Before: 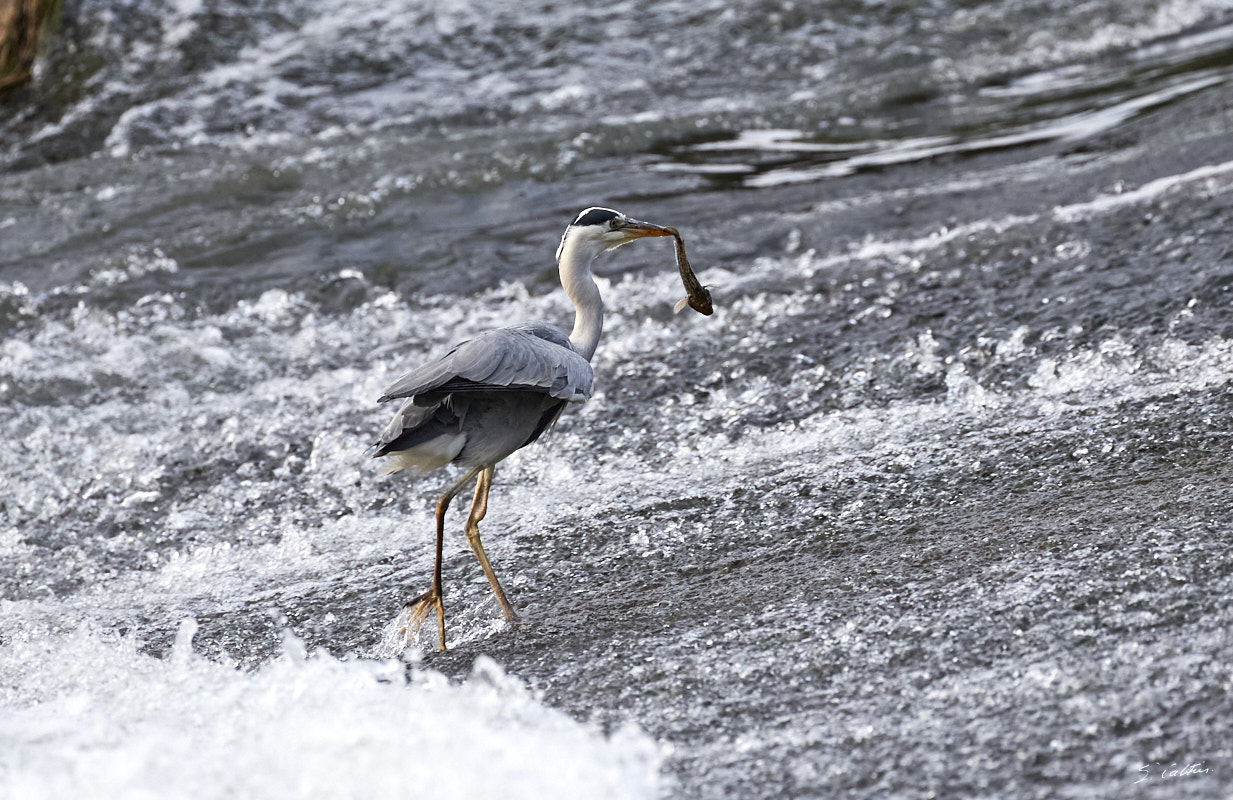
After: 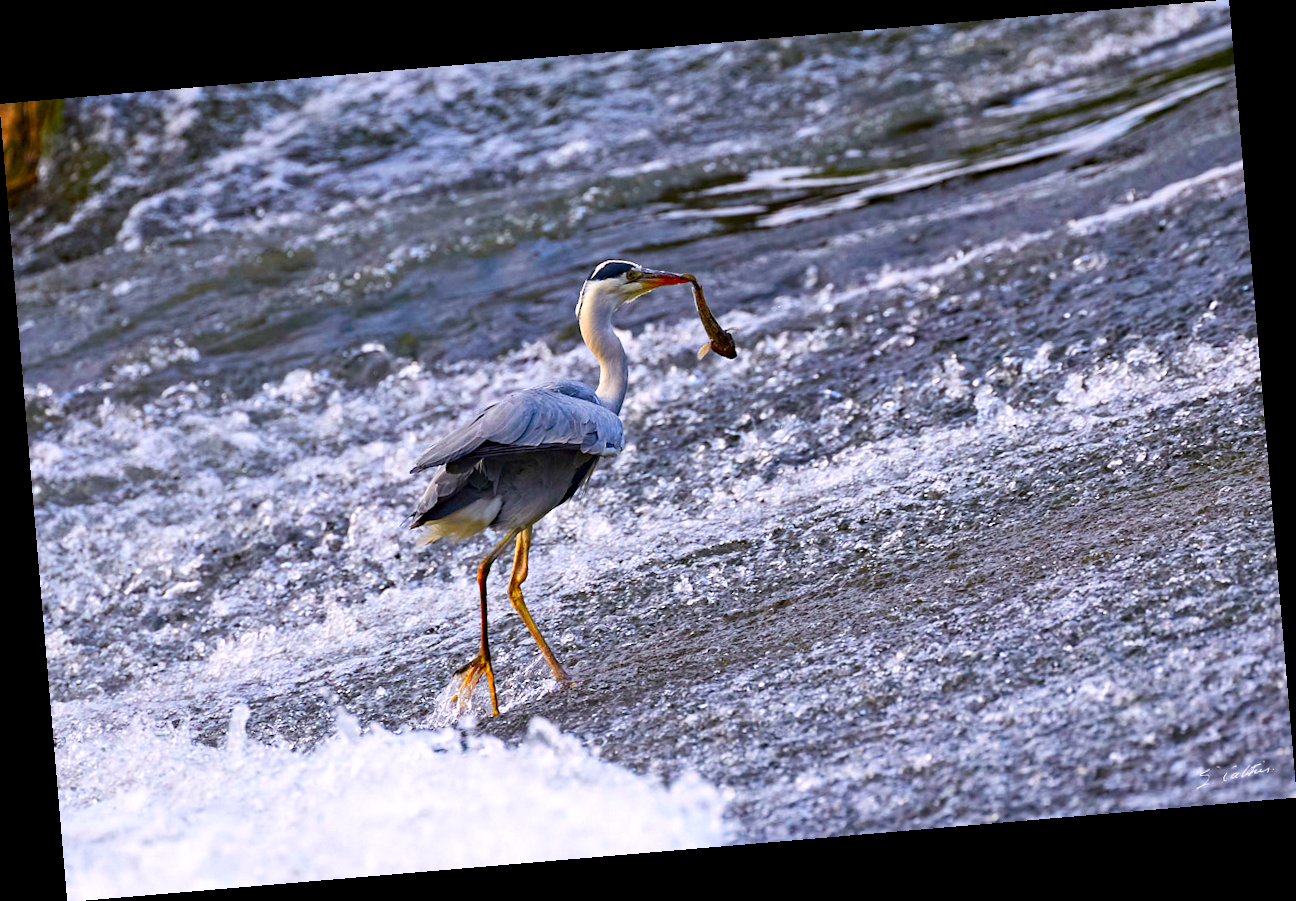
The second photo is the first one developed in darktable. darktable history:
rotate and perspective: rotation -4.86°, automatic cropping off
color correction: highlights a* 1.59, highlights b* -1.7, saturation 2.48
haze removal: on, module defaults
